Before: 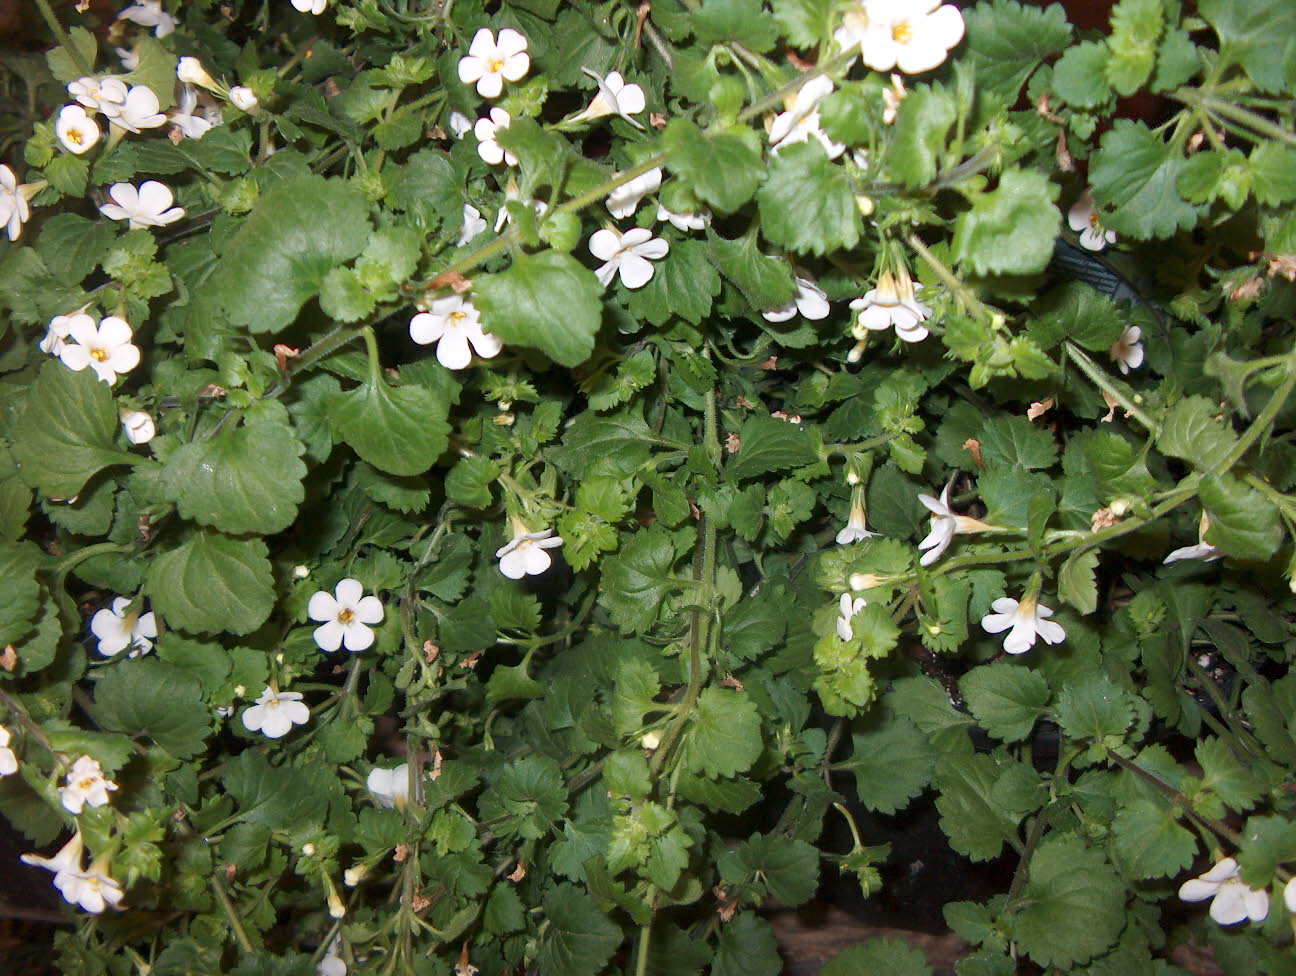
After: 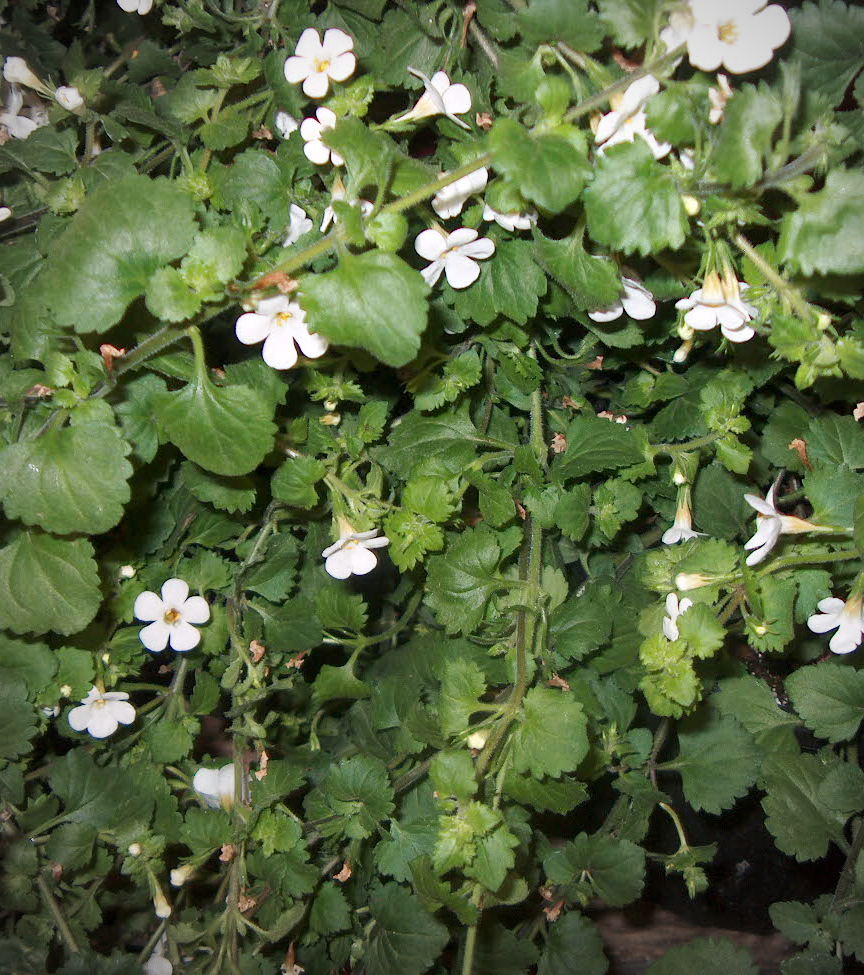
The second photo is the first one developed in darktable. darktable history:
base curve: curves: ch0 [(0, 0) (0.472, 0.508) (1, 1)], preserve colors none
crop and rotate: left 13.45%, right 19.866%
vignetting: on, module defaults
shadows and highlights: shadows 20.95, highlights -80.86, soften with gaussian
